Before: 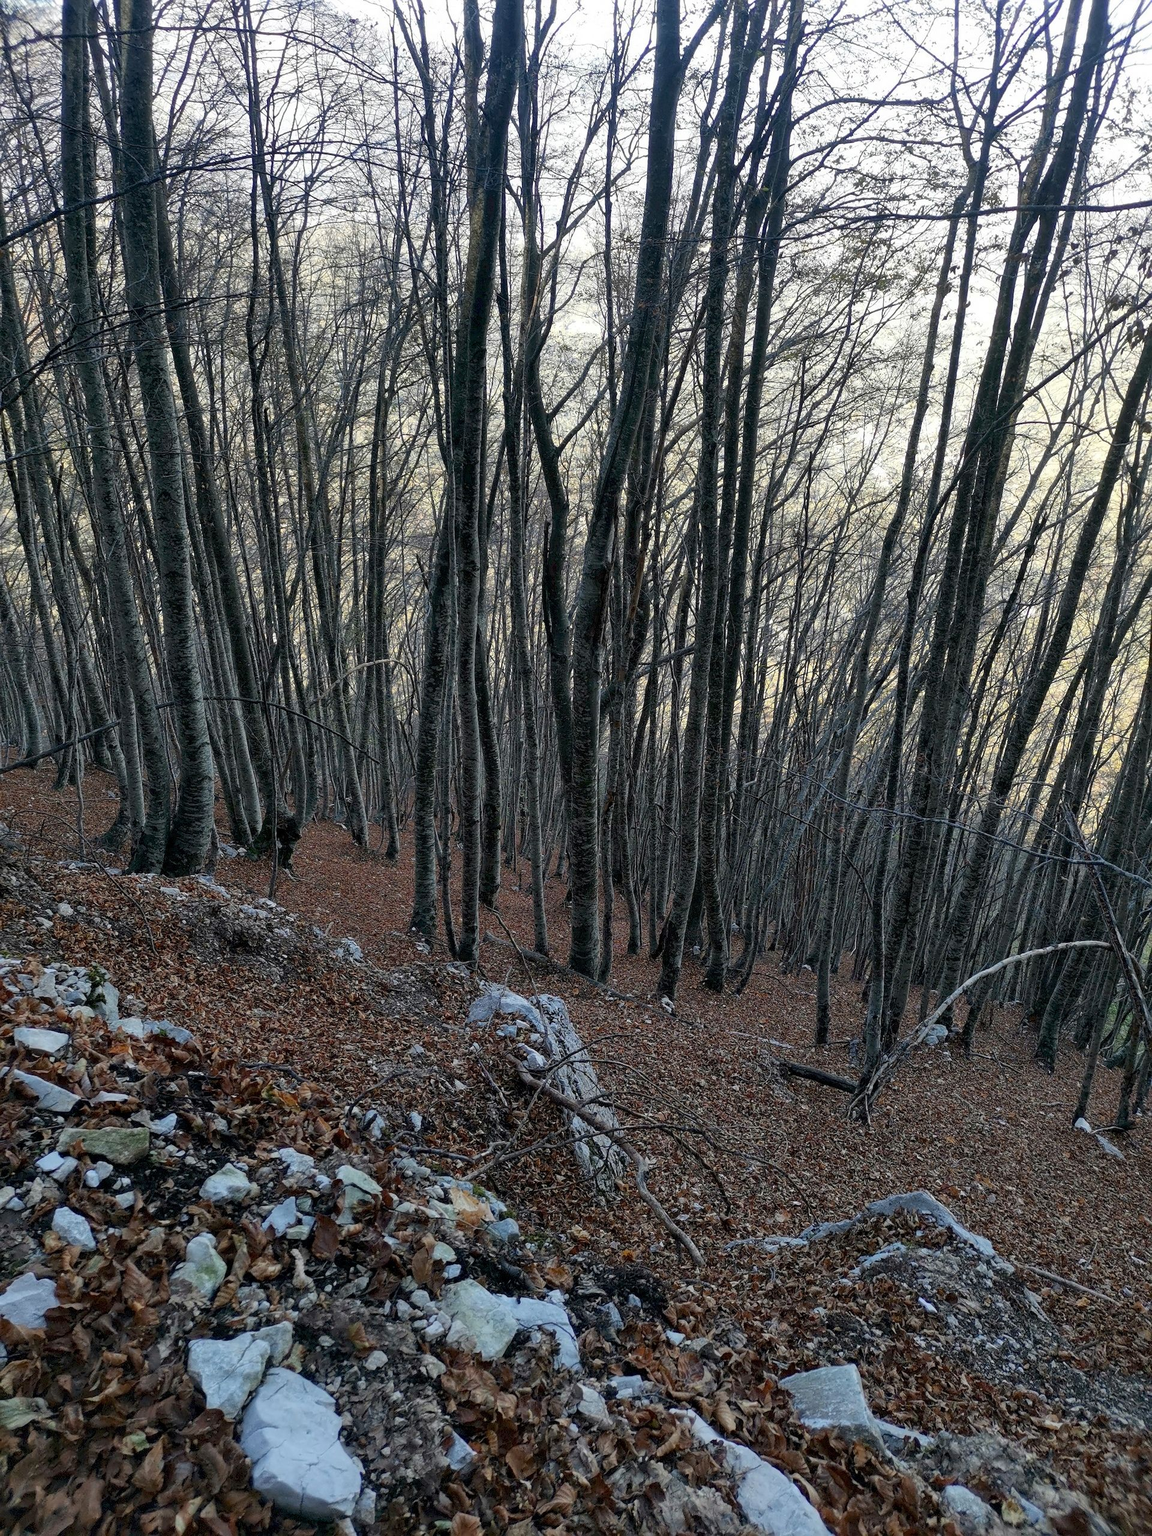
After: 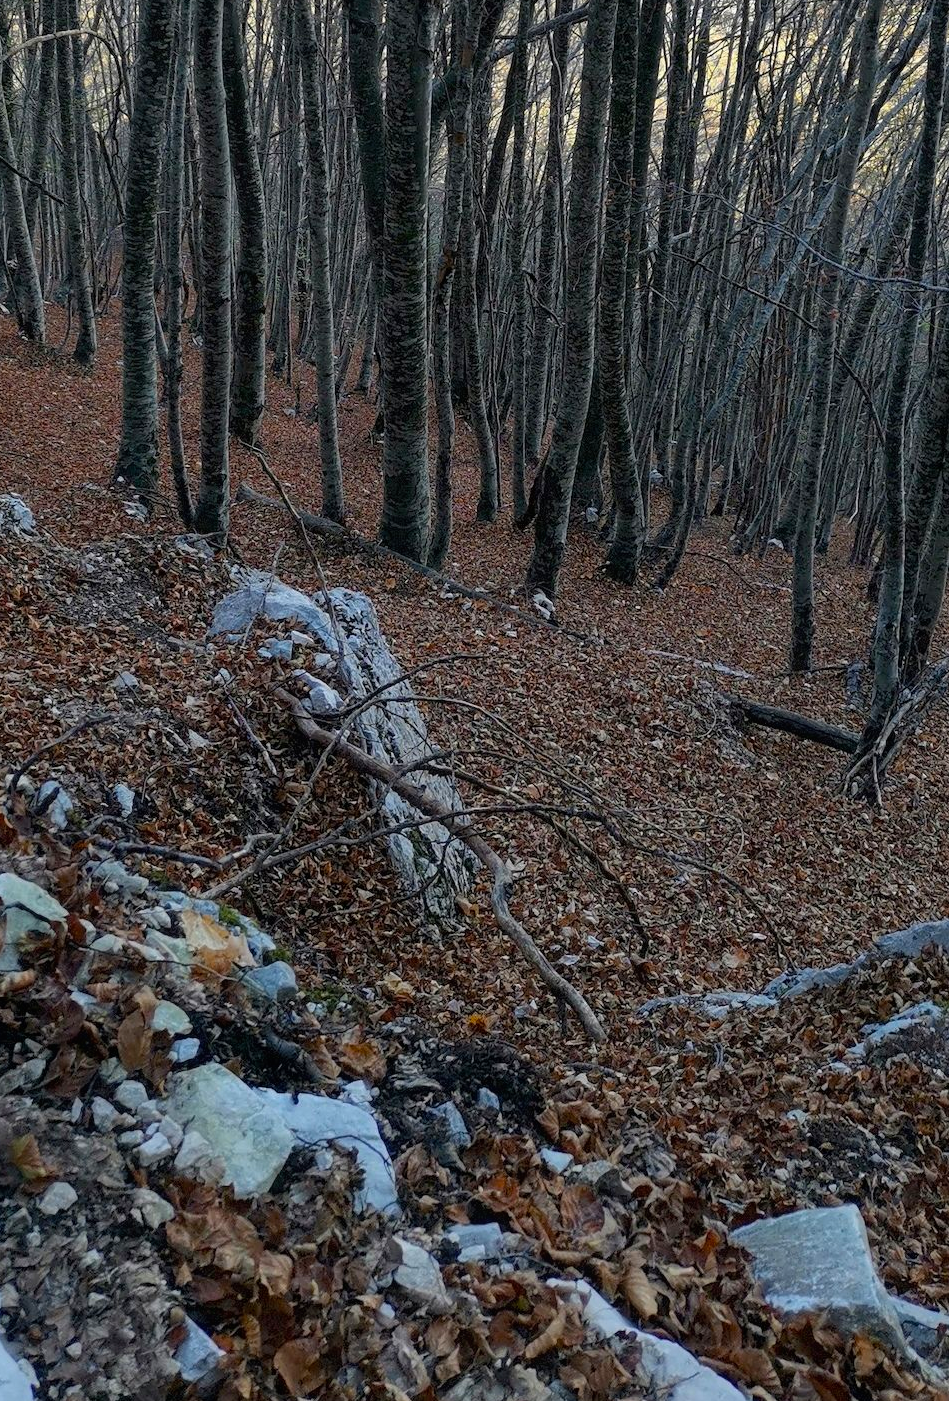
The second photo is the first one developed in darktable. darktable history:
crop: left 29.672%, top 41.786%, right 20.851%, bottom 3.487%
color balance: output saturation 120%
contrast equalizer: y [[0.5, 0.5, 0.478, 0.5, 0.5, 0.5], [0.5 ×6], [0.5 ×6], [0 ×6], [0 ×6]]
